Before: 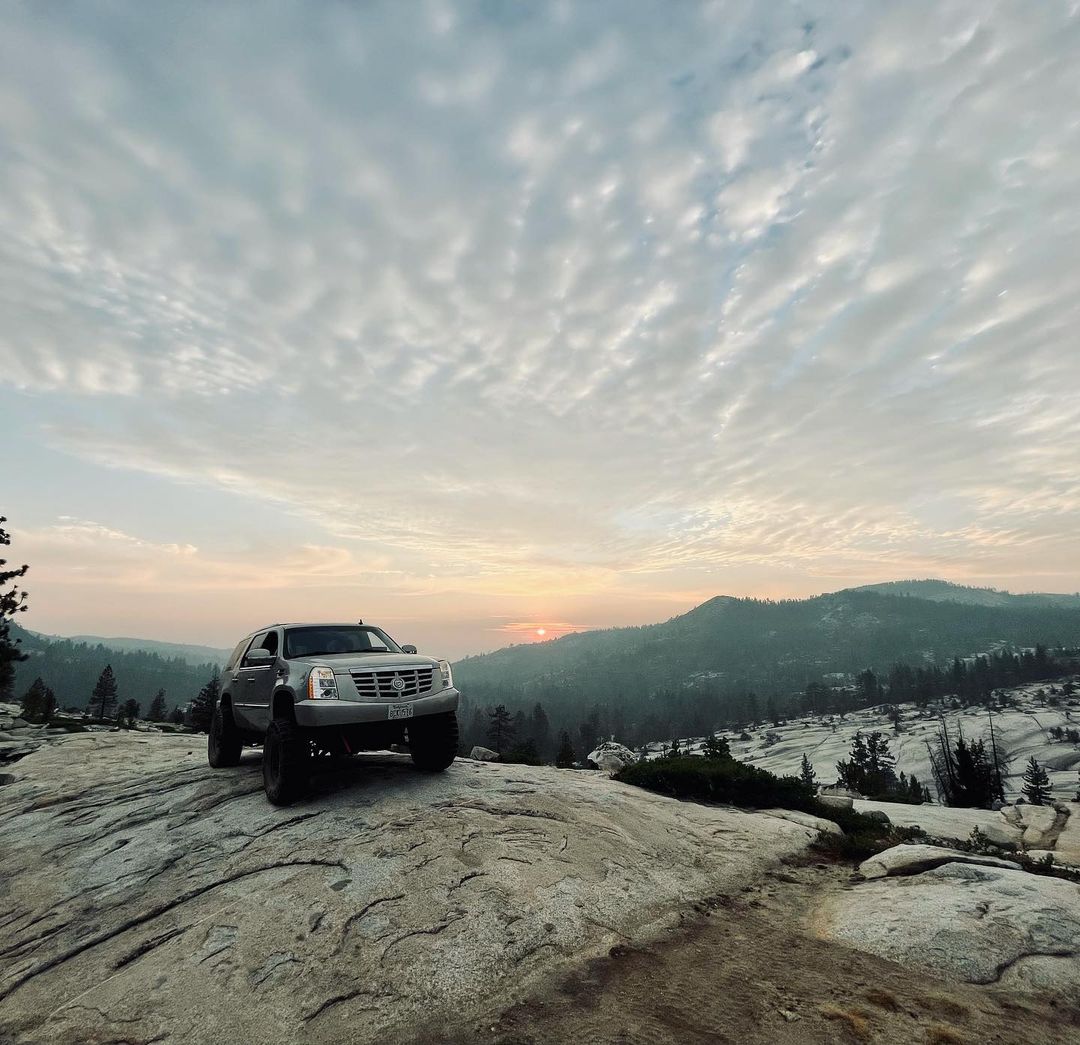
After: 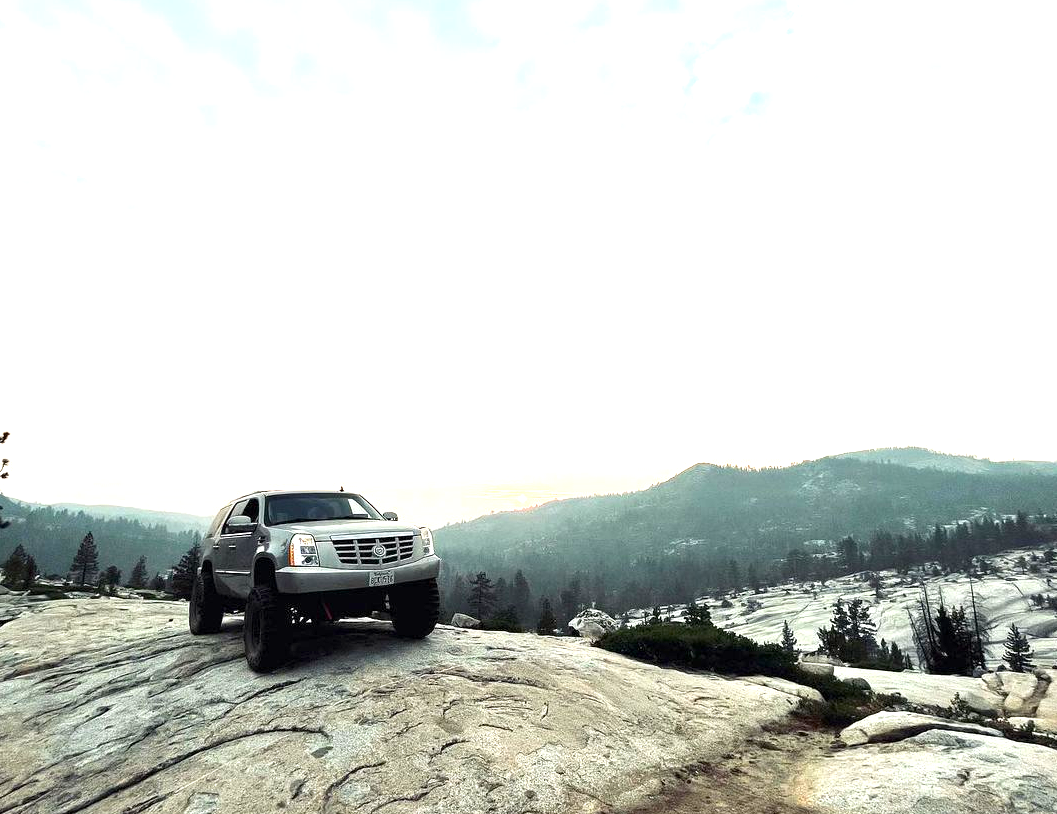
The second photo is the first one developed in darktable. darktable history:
crop and rotate: left 1.814%, top 12.818%, right 0.25%, bottom 9.225%
exposure: black level correction 0.001, exposure 1.398 EV, compensate exposure bias true, compensate highlight preservation false
